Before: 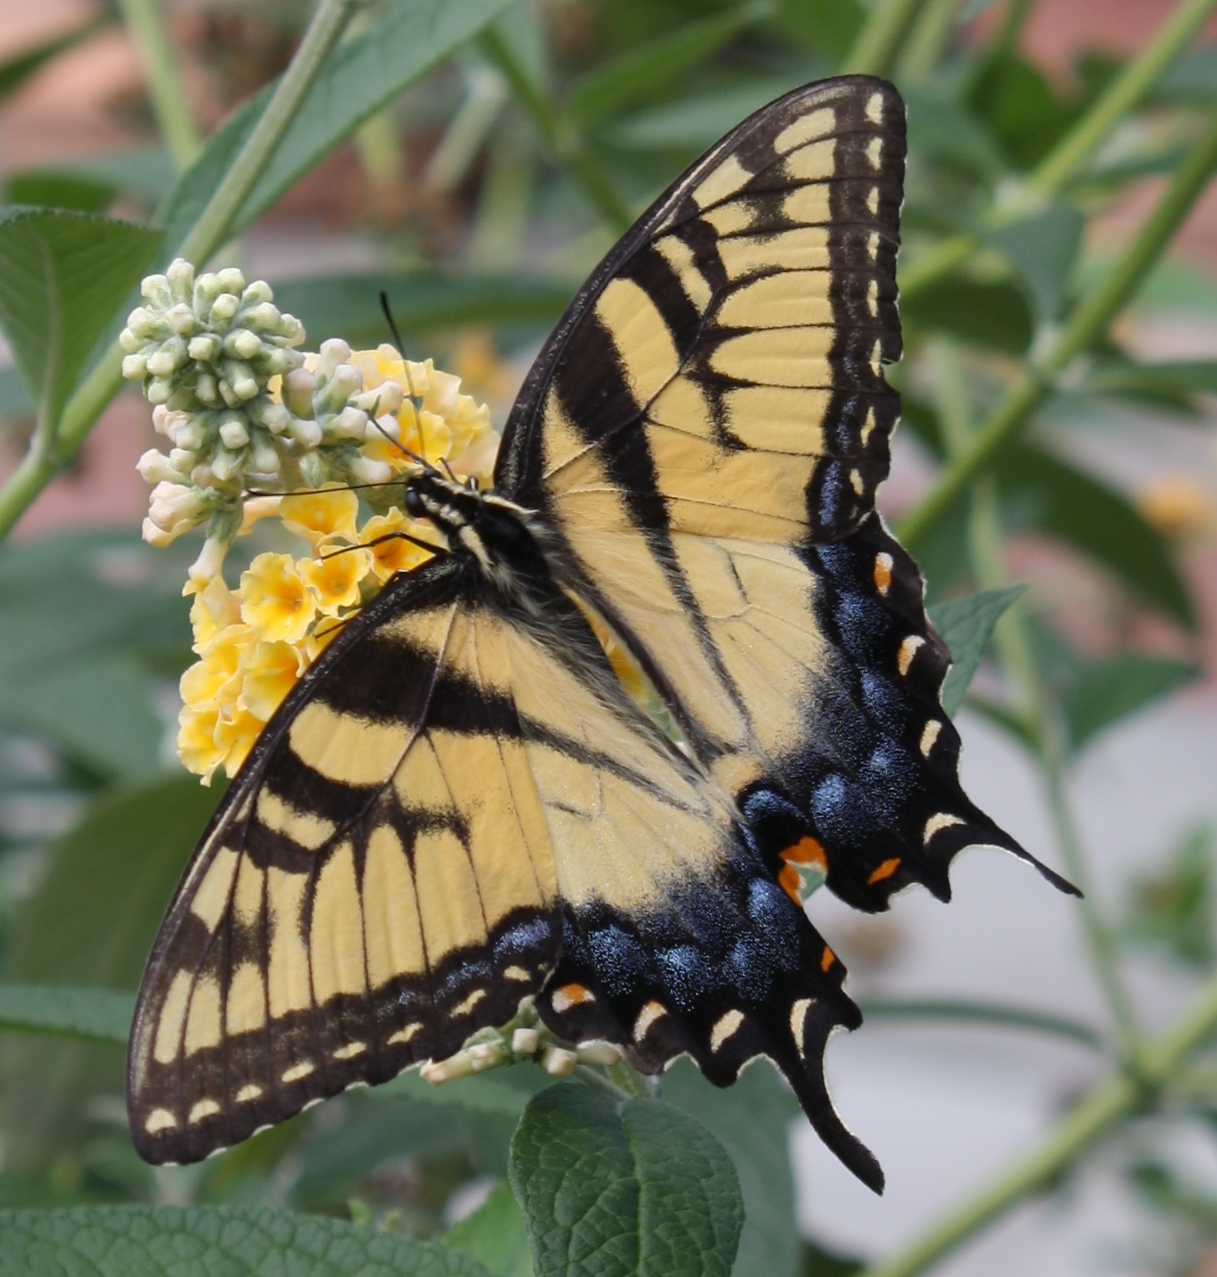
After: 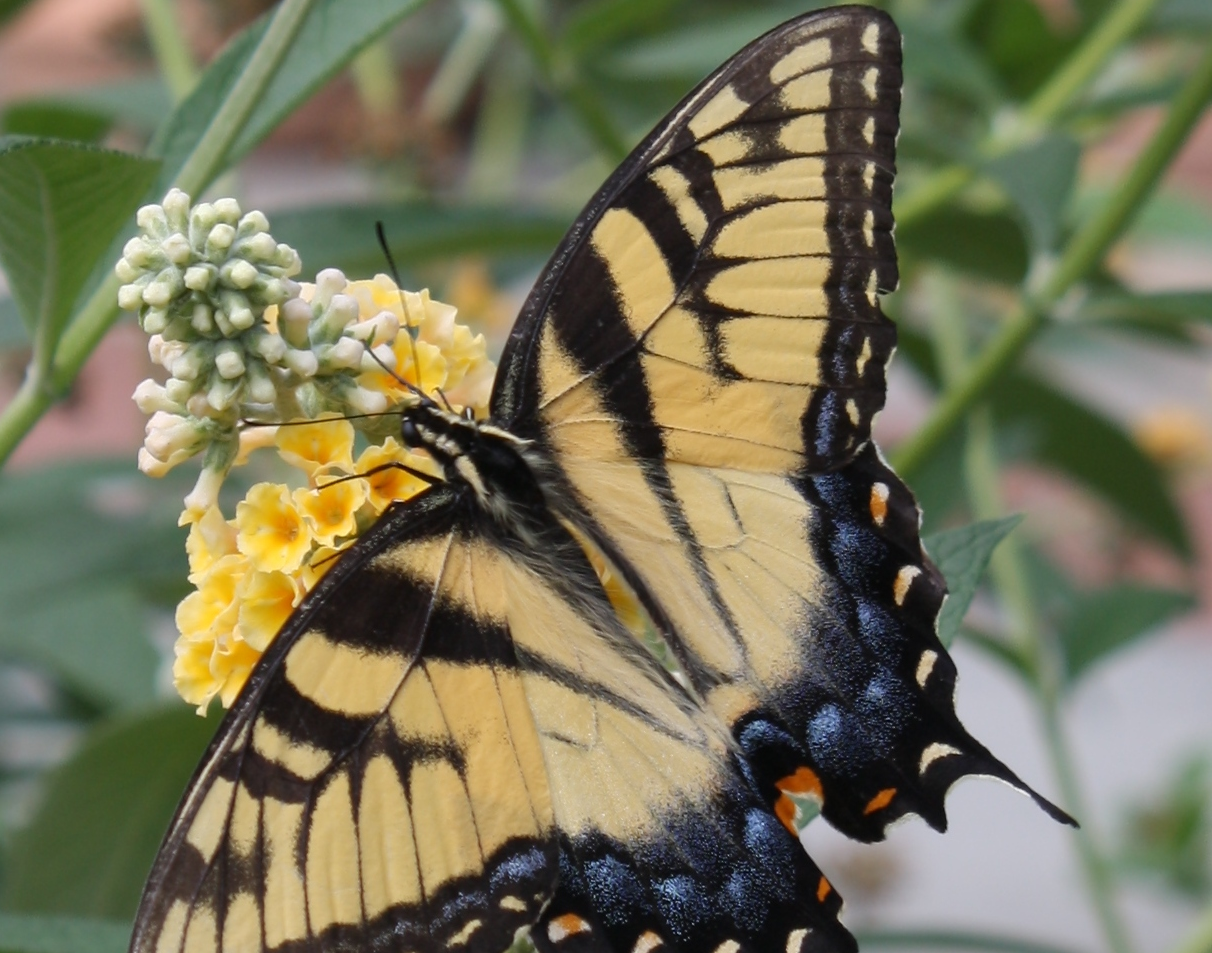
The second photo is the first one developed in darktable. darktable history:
crop: left 0.336%, top 5.523%, bottom 19.785%
